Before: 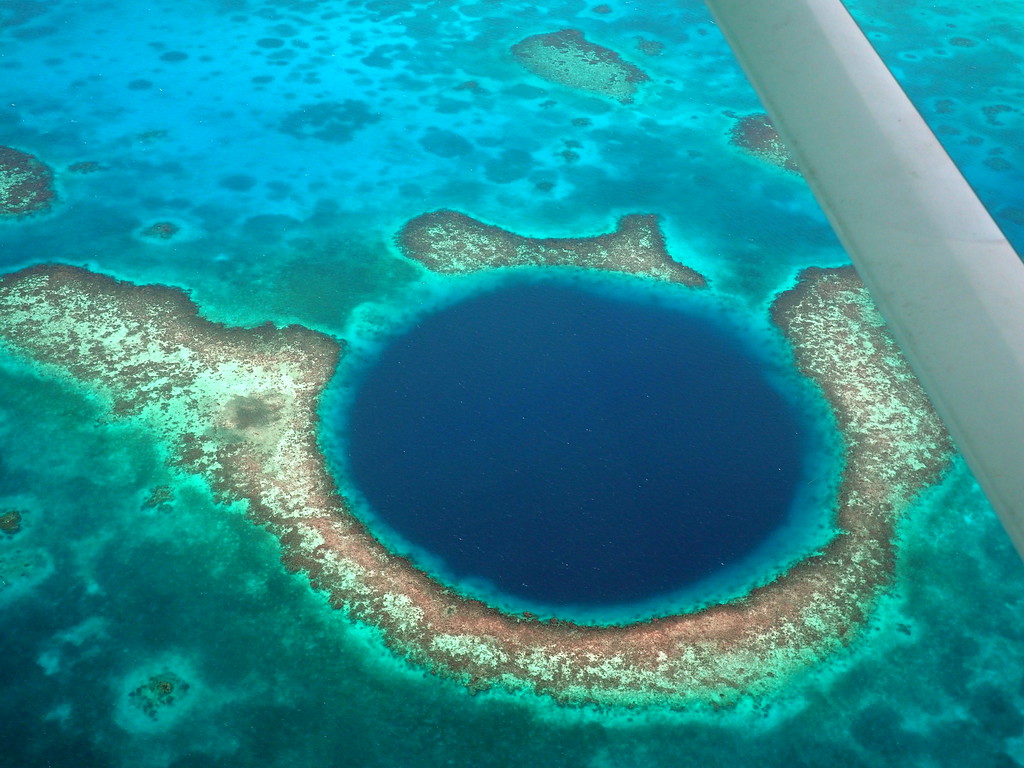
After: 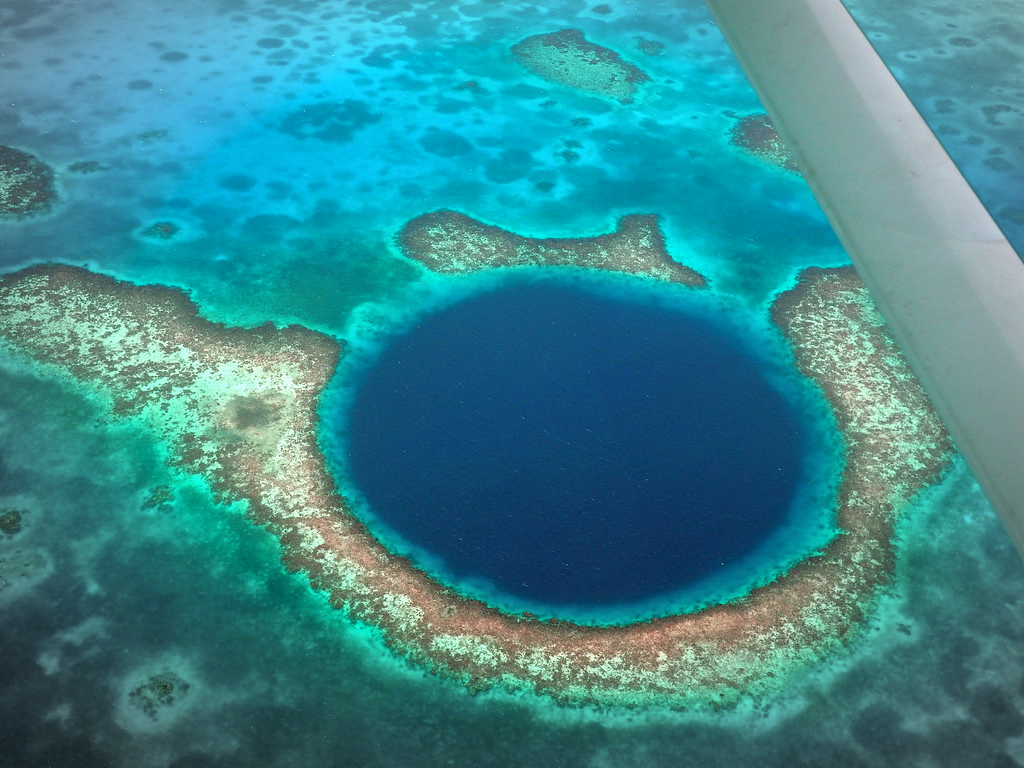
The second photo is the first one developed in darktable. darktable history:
local contrast: detail 109%
vignetting: brightness -0.279, center (0.036, -0.086), automatic ratio true
